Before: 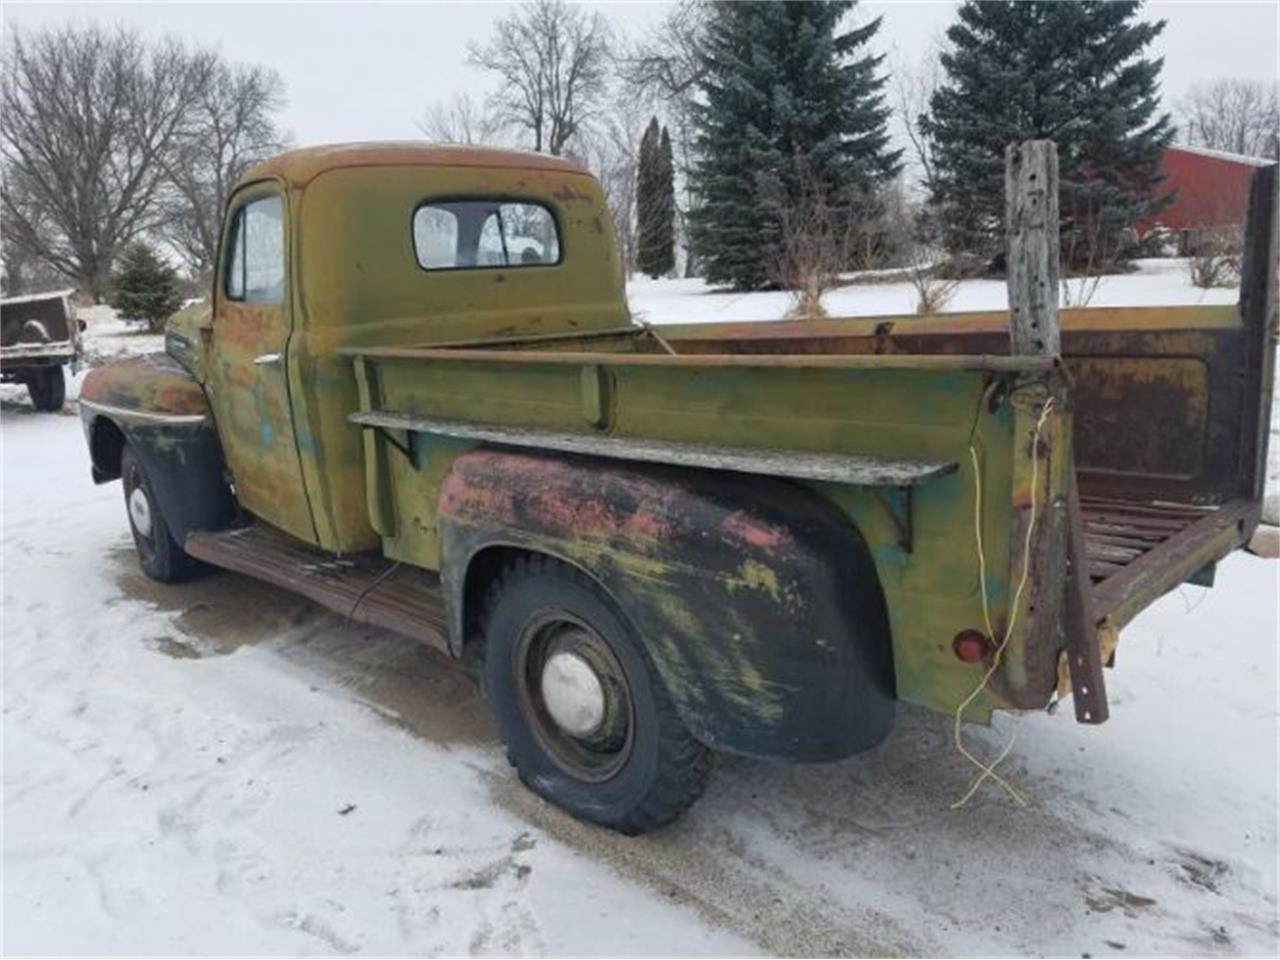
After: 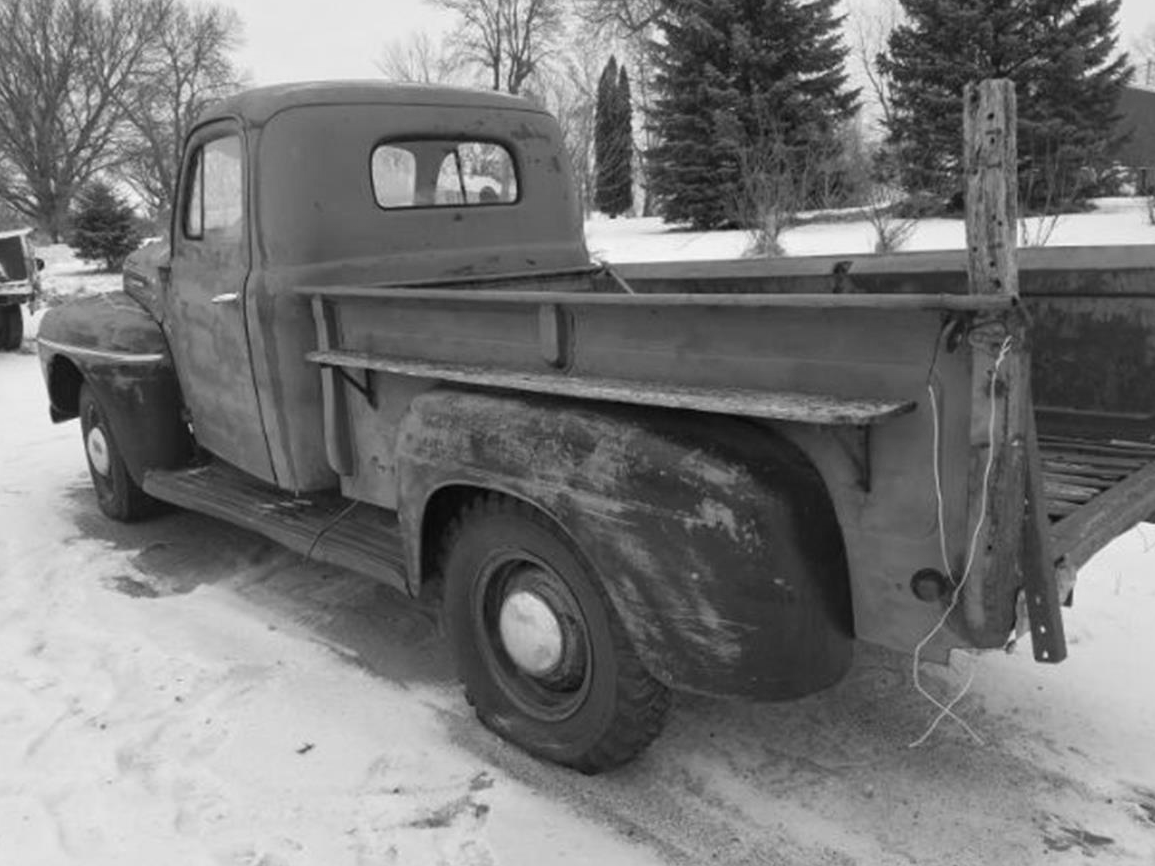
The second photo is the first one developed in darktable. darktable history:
monochrome: a -4.13, b 5.16, size 1
white balance: red 0.948, green 1.02, blue 1.176
crop: left 3.305%, top 6.436%, right 6.389%, bottom 3.258%
